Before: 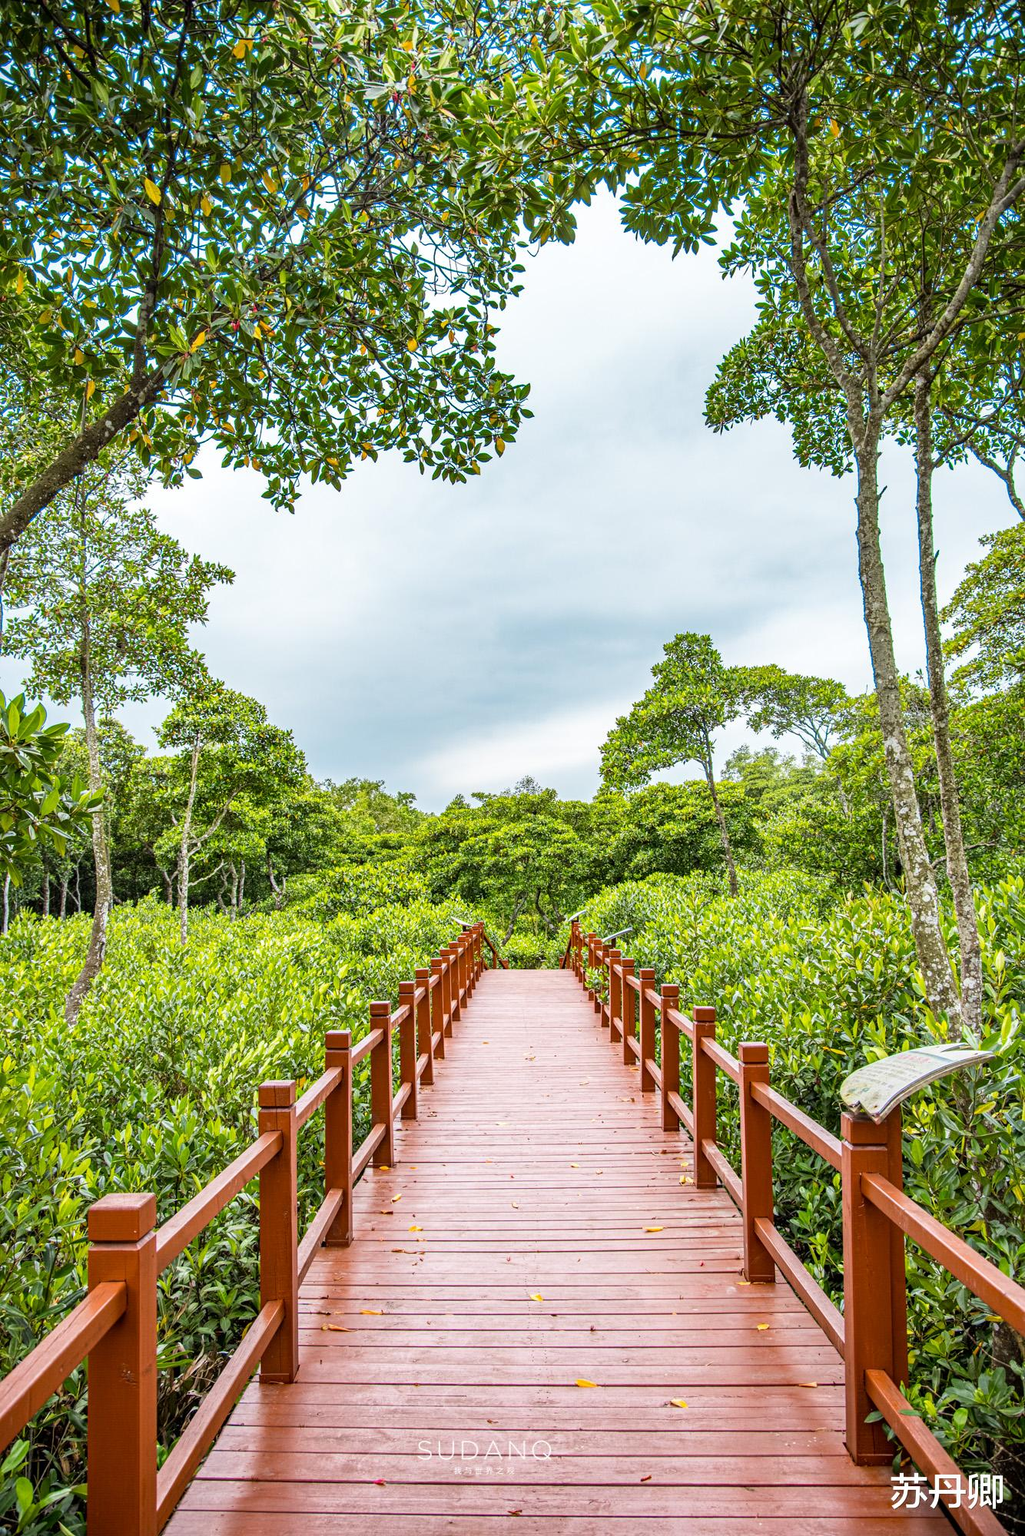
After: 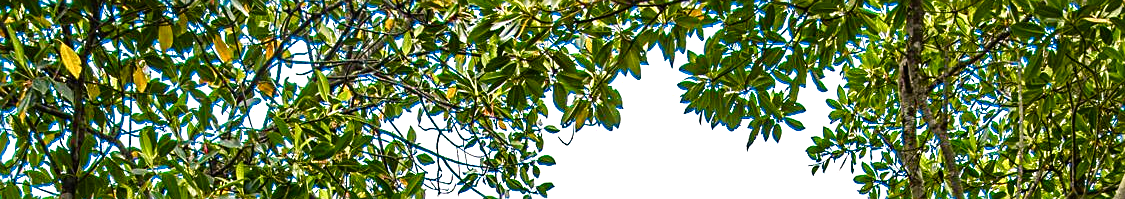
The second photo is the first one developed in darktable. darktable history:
crop and rotate: left 9.644%, top 9.491%, right 6.021%, bottom 80.509%
sharpen: on, module defaults
color balance rgb: shadows lift › chroma 1%, shadows lift › hue 217.2°, power › hue 310.8°, highlights gain › chroma 2%, highlights gain › hue 44.4°, global offset › luminance 0.25%, global offset › hue 171.6°, perceptual saturation grading › global saturation 14.09%, perceptual saturation grading › highlights -30%, perceptual saturation grading › shadows 50.67%, global vibrance 25%, contrast 20%
